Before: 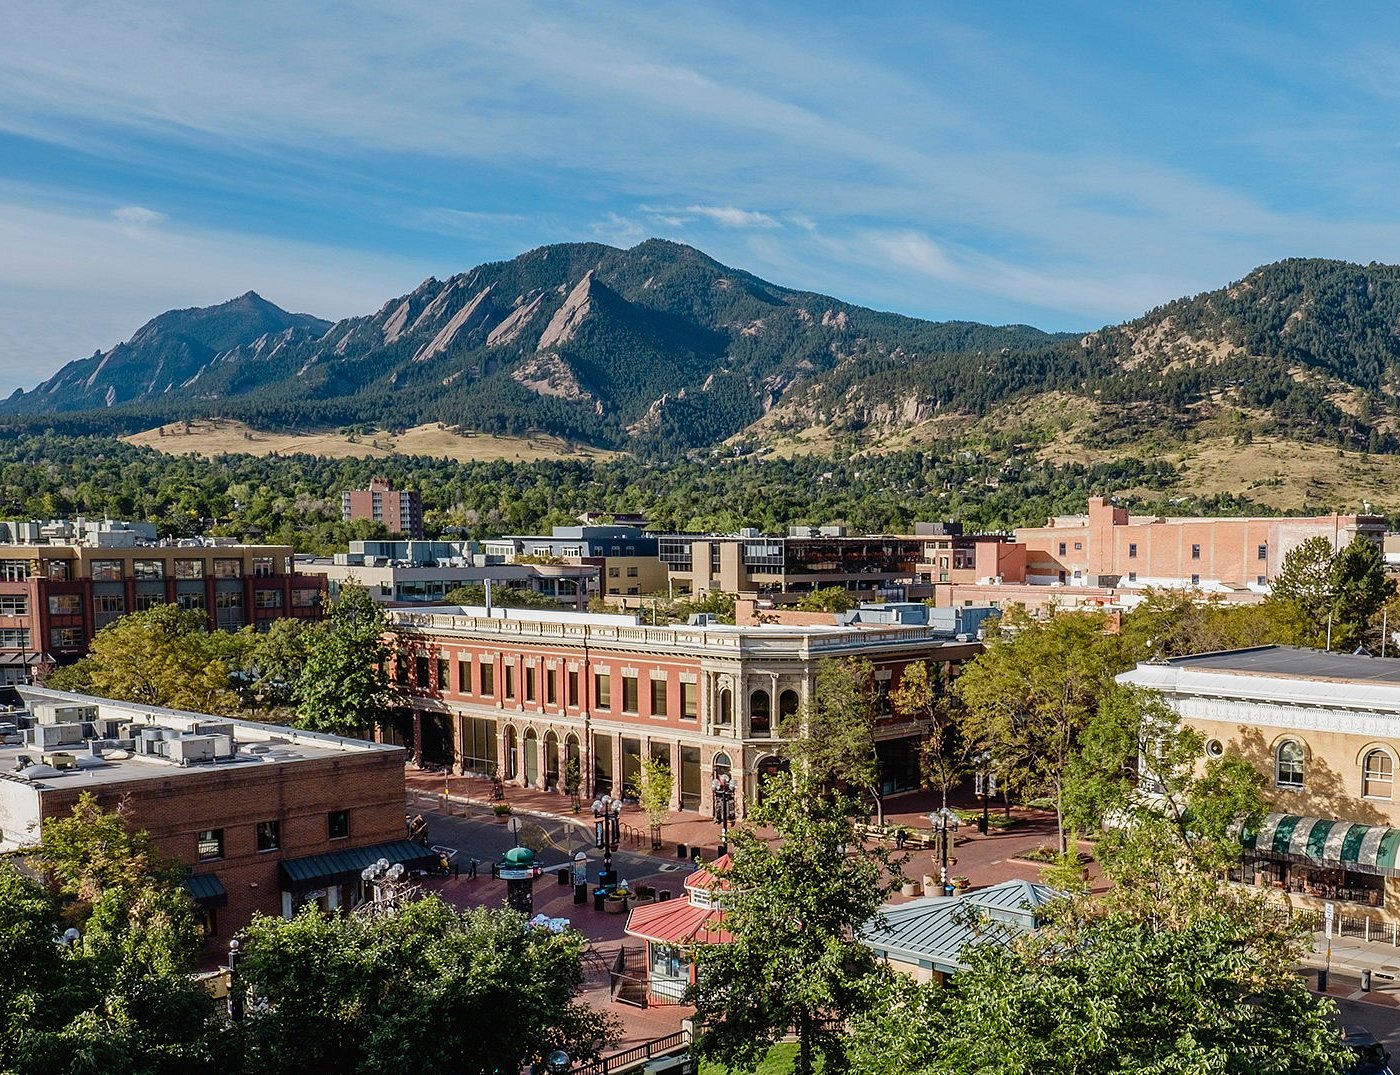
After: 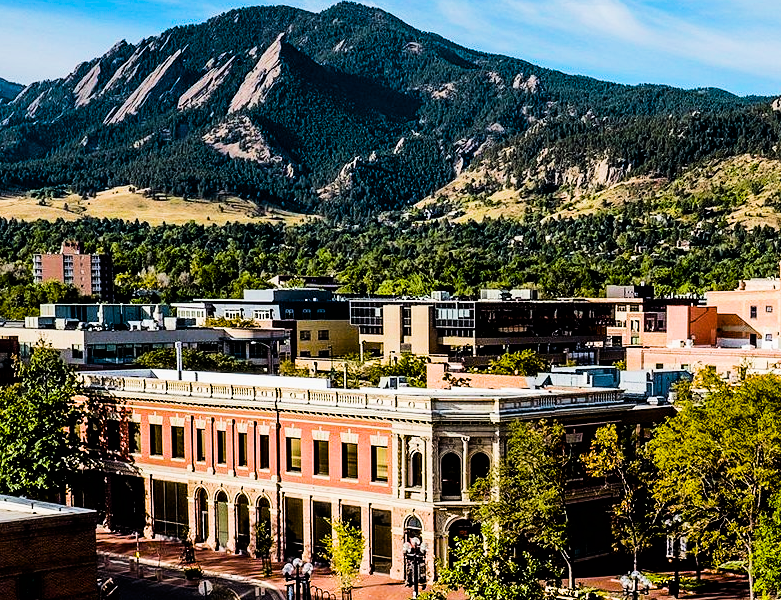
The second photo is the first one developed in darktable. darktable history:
crop and rotate: left 22.13%, top 22.054%, right 22.026%, bottom 22.102%
filmic rgb: black relative exposure -5 EV, hardness 2.88, contrast 1.4, highlights saturation mix -30%
color balance rgb: linear chroma grading › global chroma 9%, perceptual saturation grading › global saturation 36%, perceptual saturation grading › shadows 35%, perceptual brilliance grading › global brilliance 15%, perceptual brilliance grading › shadows -35%, global vibrance 15%
tone equalizer: -8 EV -0.417 EV, -7 EV -0.389 EV, -6 EV -0.333 EV, -5 EV -0.222 EV, -3 EV 0.222 EV, -2 EV 0.333 EV, -1 EV 0.389 EV, +0 EV 0.417 EV, edges refinement/feathering 500, mask exposure compensation -1.57 EV, preserve details no
